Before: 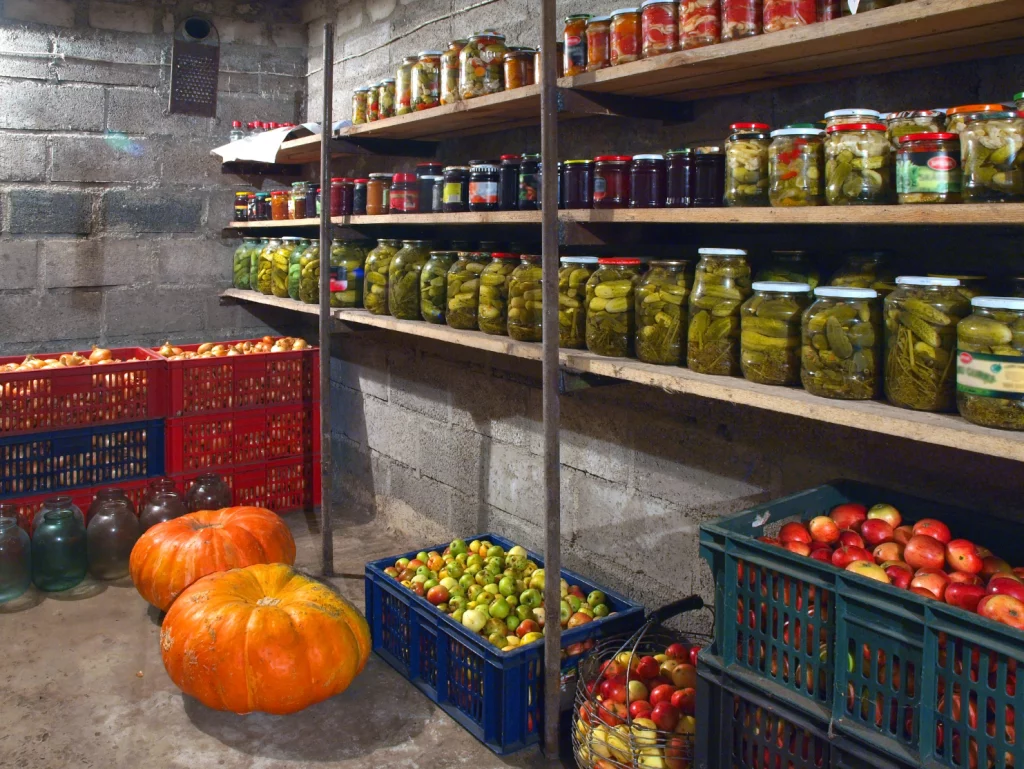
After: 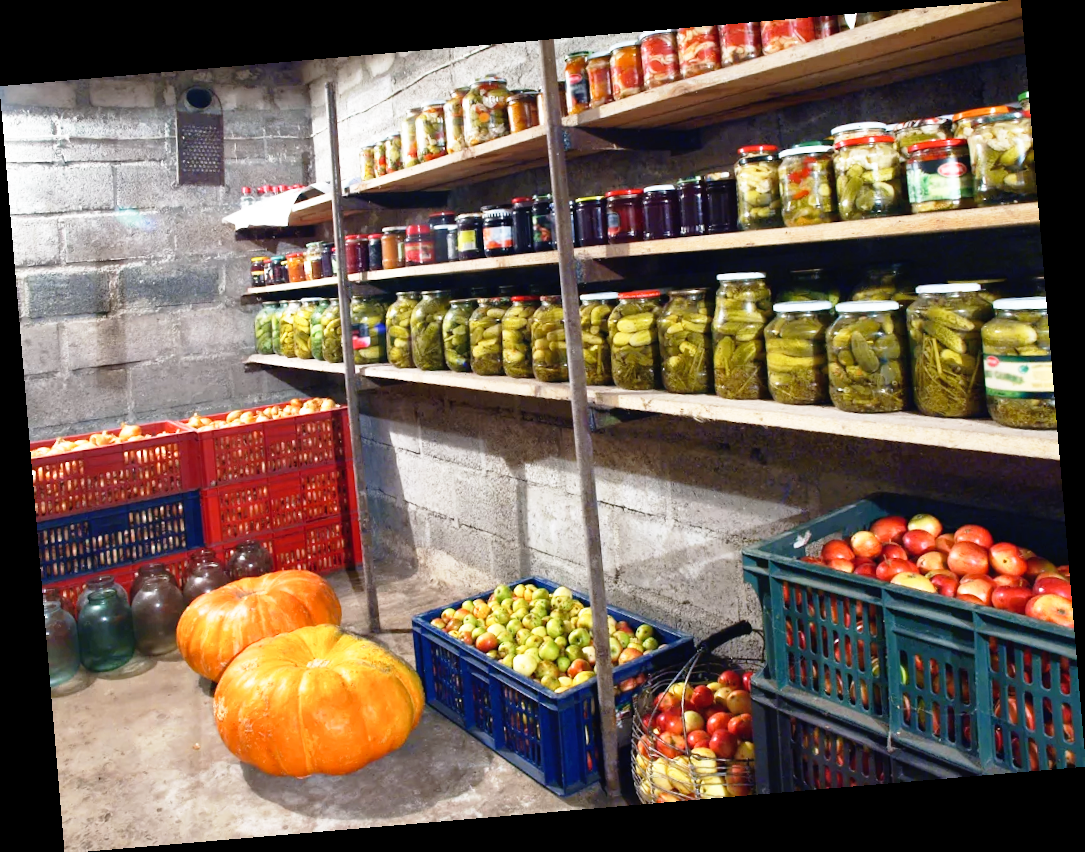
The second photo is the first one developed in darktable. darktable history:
contrast brightness saturation: saturation -0.17
rotate and perspective: rotation -4.86°, automatic cropping off
base curve: curves: ch0 [(0, 0) (0.012, 0.01) (0.073, 0.168) (0.31, 0.711) (0.645, 0.957) (1, 1)], preserve colors none
